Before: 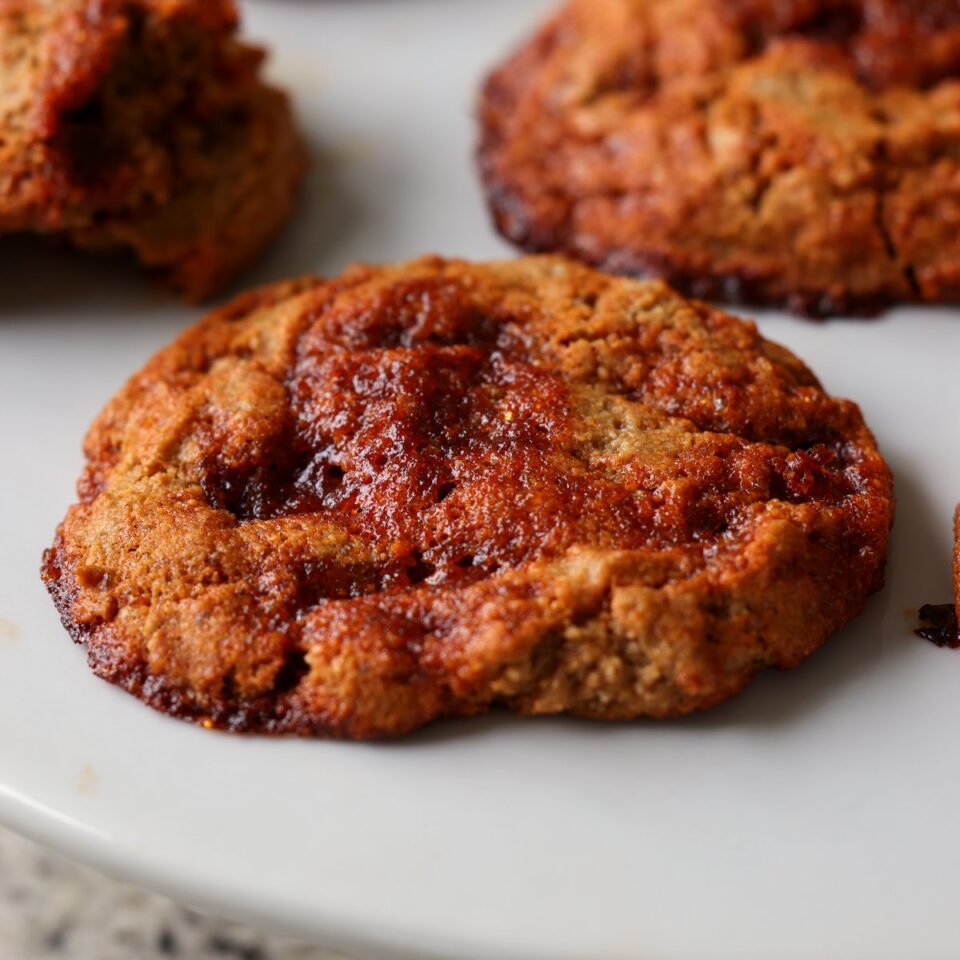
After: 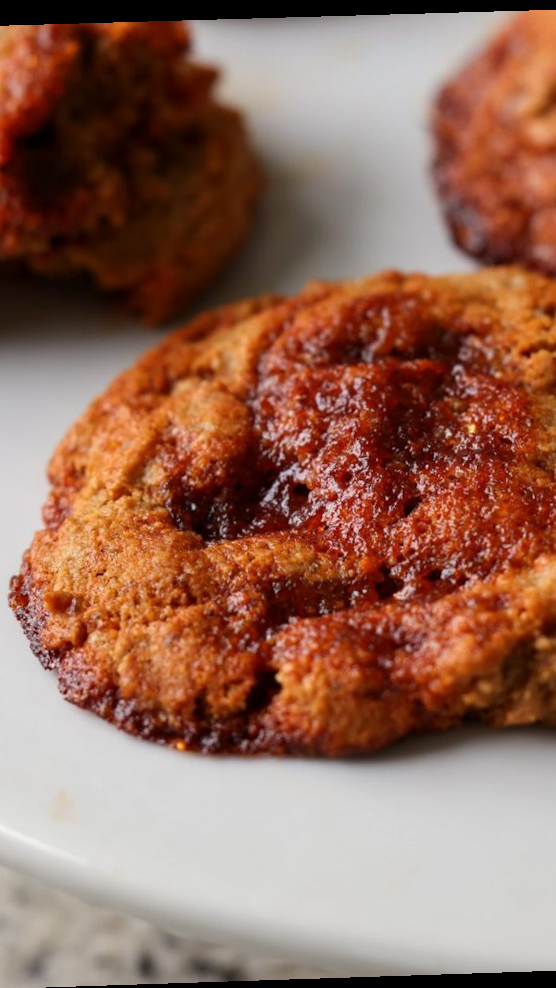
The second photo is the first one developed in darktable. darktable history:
crop: left 5.114%, right 38.589%
rotate and perspective: rotation -1.77°, lens shift (horizontal) 0.004, automatic cropping off
